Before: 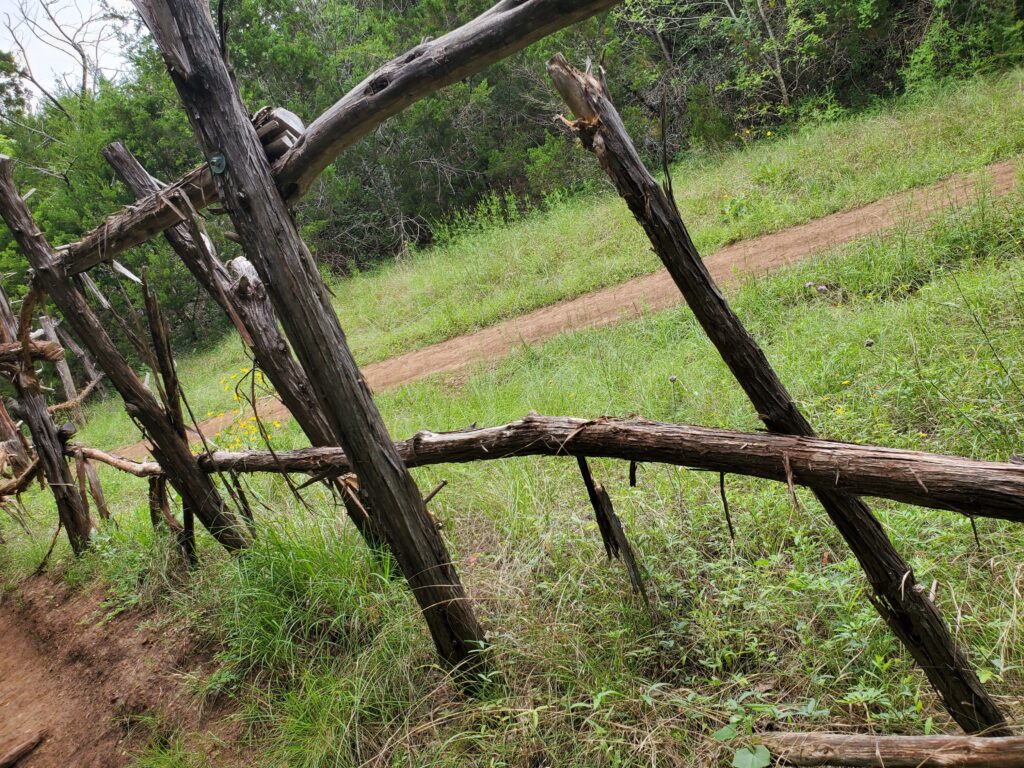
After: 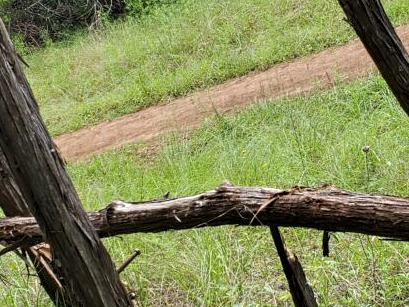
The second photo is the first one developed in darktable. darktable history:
crop: left 30%, top 30%, right 30%, bottom 30%
contrast equalizer: octaves 7, y [[0.509, 0.514, 0.523, 0.542, 0.578, 0.603], [0.5 ×6], [0.509, 0.514, 0.523, 0.542, 0.578, 0.603], [0.001, 0.002, 0.003, 0.005, 0.01, 0.013], [0.001, 0.002, 0.003, 0.005, 0.01, 0.013]]
